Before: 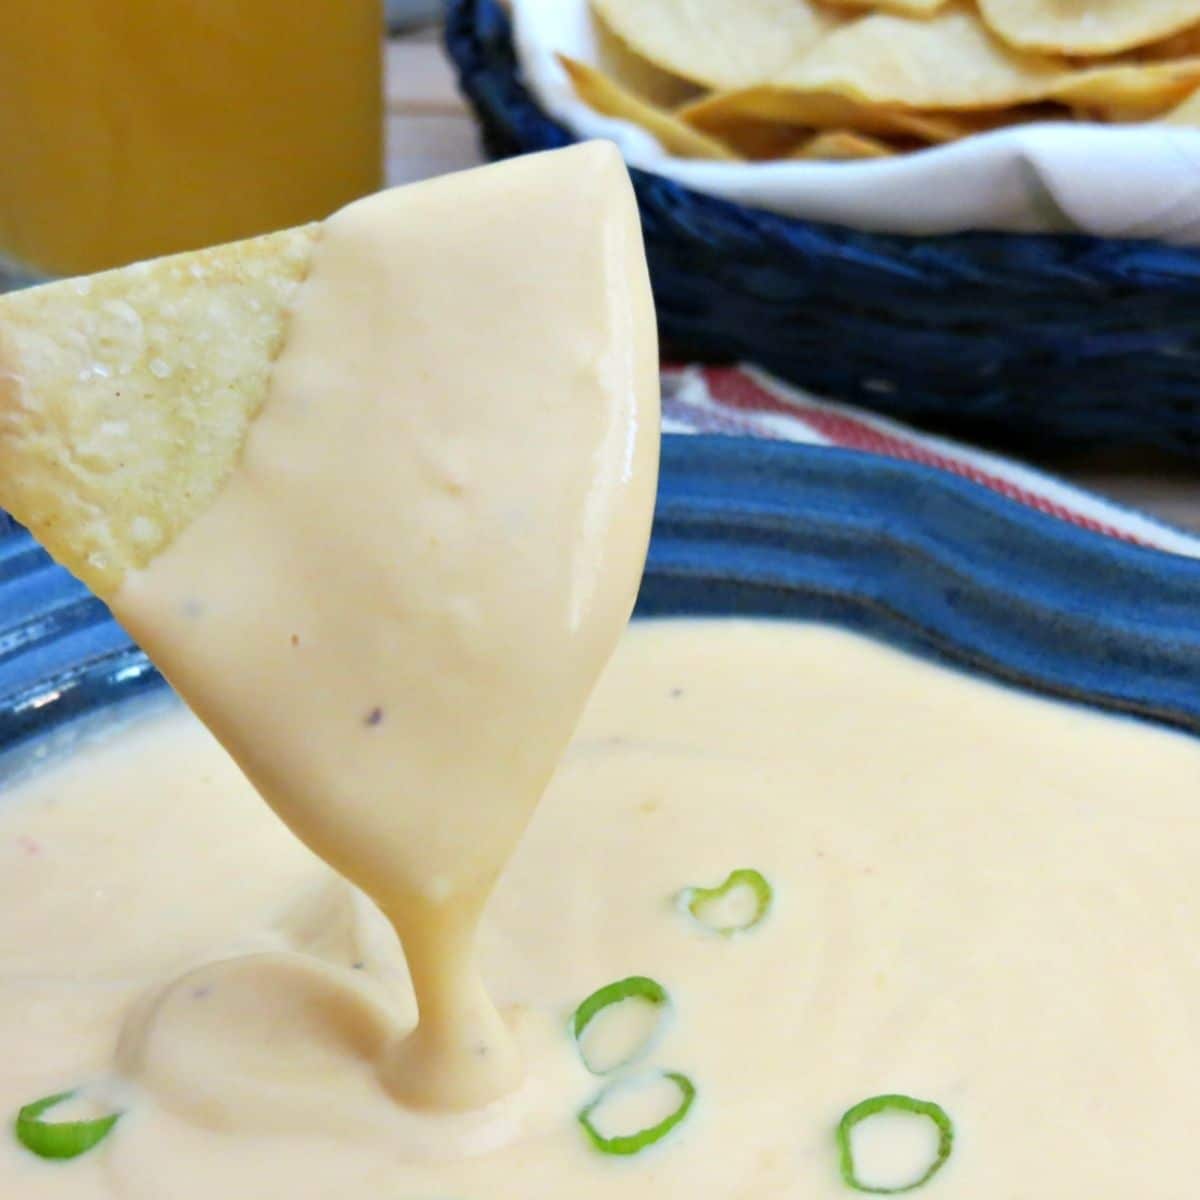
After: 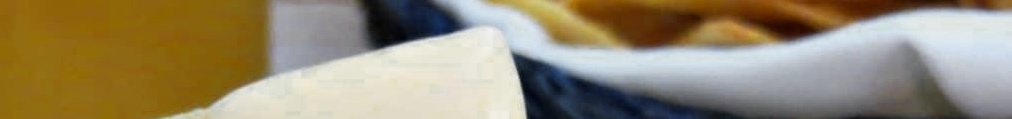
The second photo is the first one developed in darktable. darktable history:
crop and rotate: left 9.644%, top 9.491%, right 6.021%, bottom 80.509%
color zones: curves: ch0 [(0.035, 0.242) (0.25, 0.5) (0.384, 0.214) (0.488, 0.255) (0.75, 0.5)]; ch1 [(0.063, 0.379) (0.25, 0.5) (0.354, 0.201) (0.489, 0.085) (0.729, 0.271)]; ch2 [(0.25, 0.5) (0.38, 0.517) (0.442, 0.51) (0.735, 0.456)]
